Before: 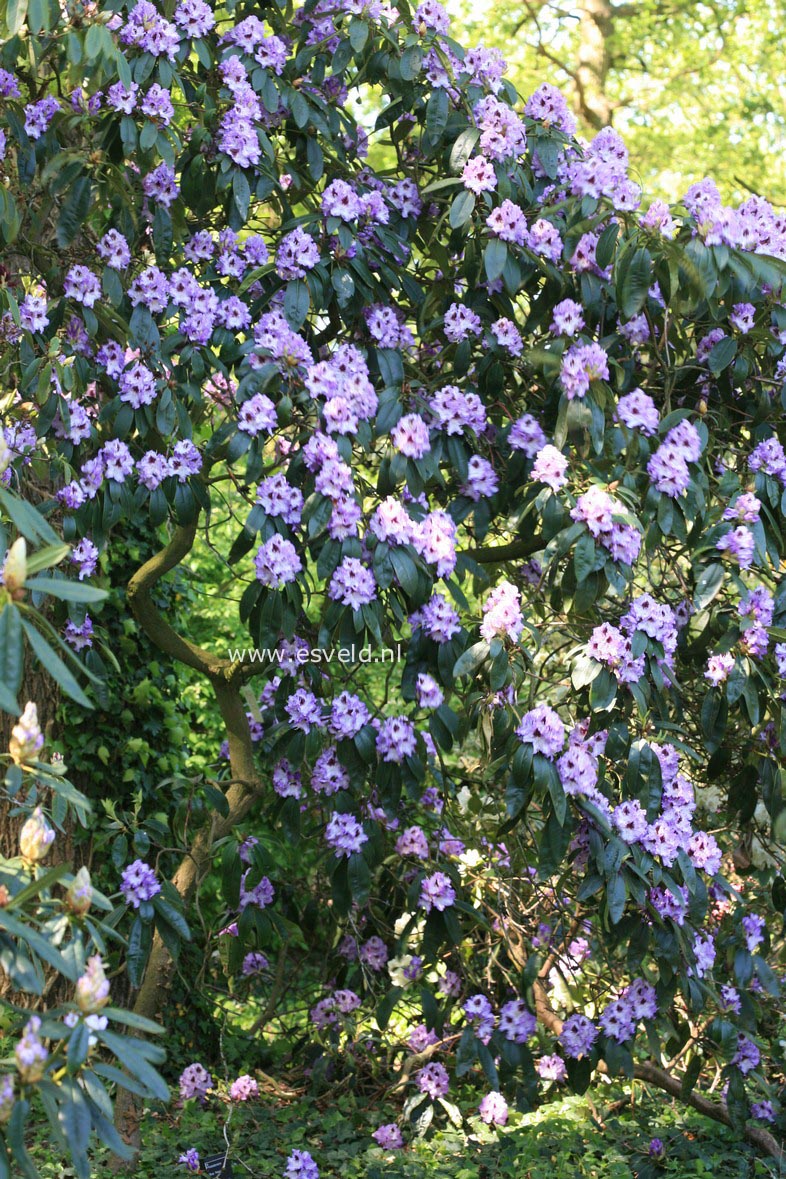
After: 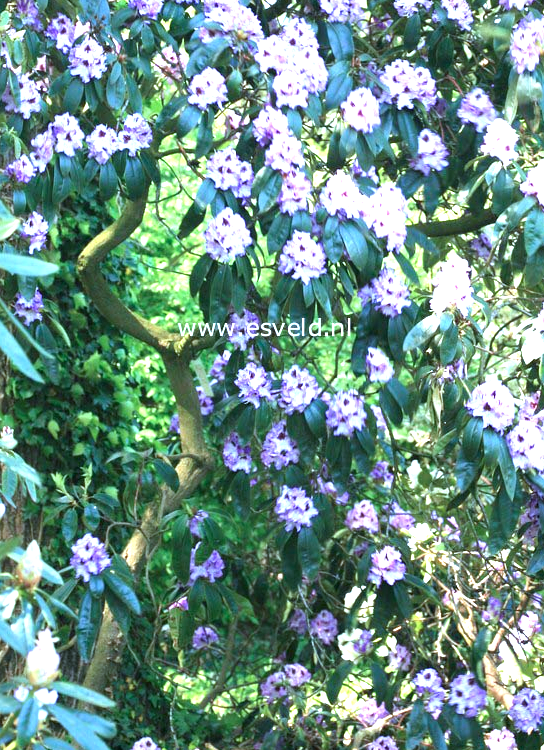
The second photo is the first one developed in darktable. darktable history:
color calibration: illuminant as shot in camera, x 0.383, y 0.38, temperature 3949.15 K, gamut compression 1.66
crop: left 6.488%, top 27.668%, right 24.183%, bottom 8.656%
exposure: black level correction 0, exposure 1.388 EV, compensate exposure bias true, compensate highlight preservation false
